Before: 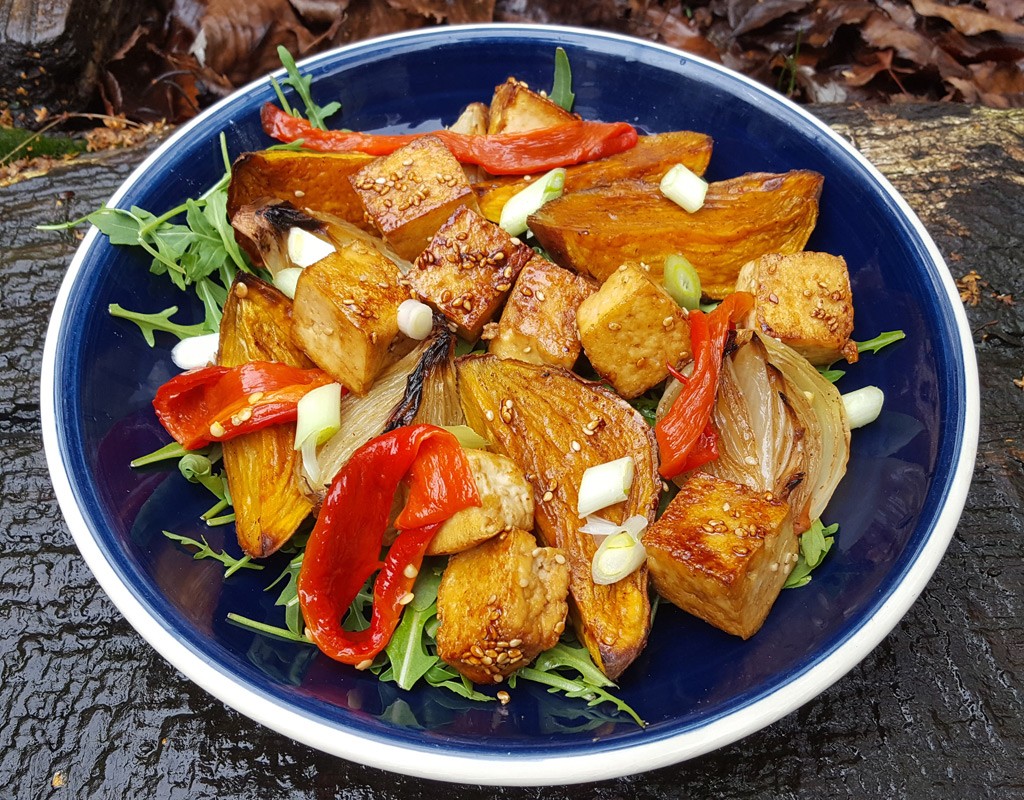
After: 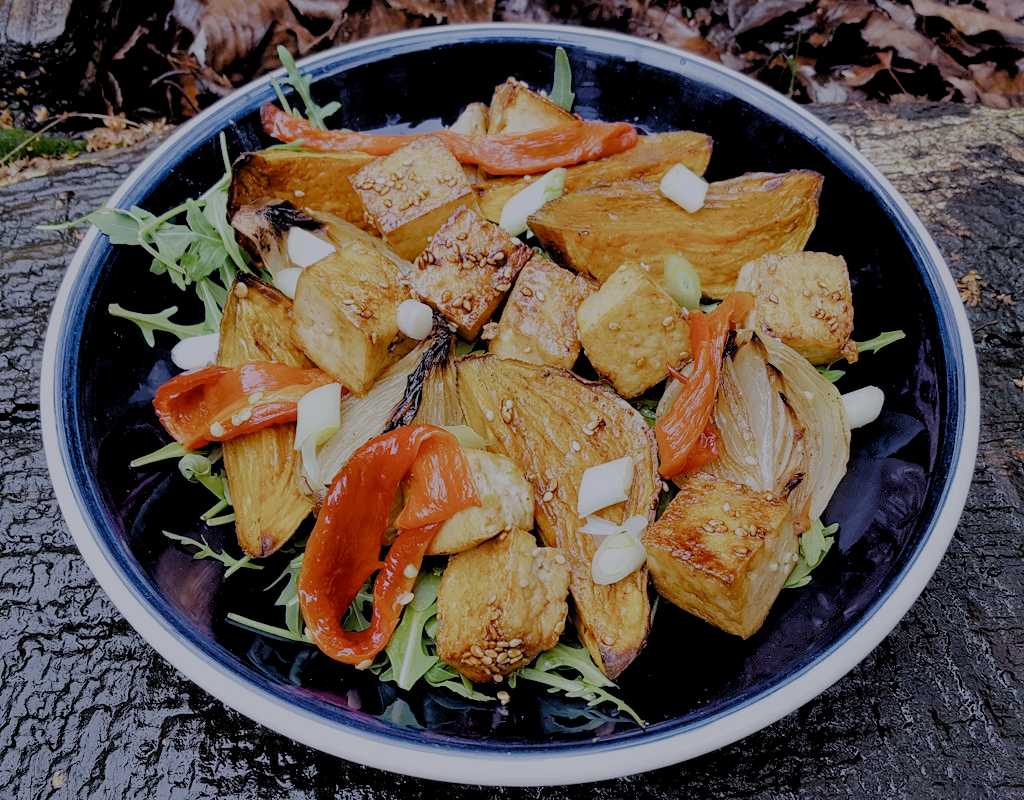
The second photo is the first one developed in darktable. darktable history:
local contrast: highlights 105%, shadows 100%, detail 120%, midtone range 0.2
color calibration: illuminant as shot in camera, x 0.379, y 0.396, temperature 4138.02 K
filmic rgb: black relative exposure -4.41 EV, white relative exposure 6.63 EV, hardness 1.92, contrast 0.504, add noise in highlights 0.002, preserve chrominance no, color science v3 (2019), use custom middle-gray values true, contrast in highlights soft
